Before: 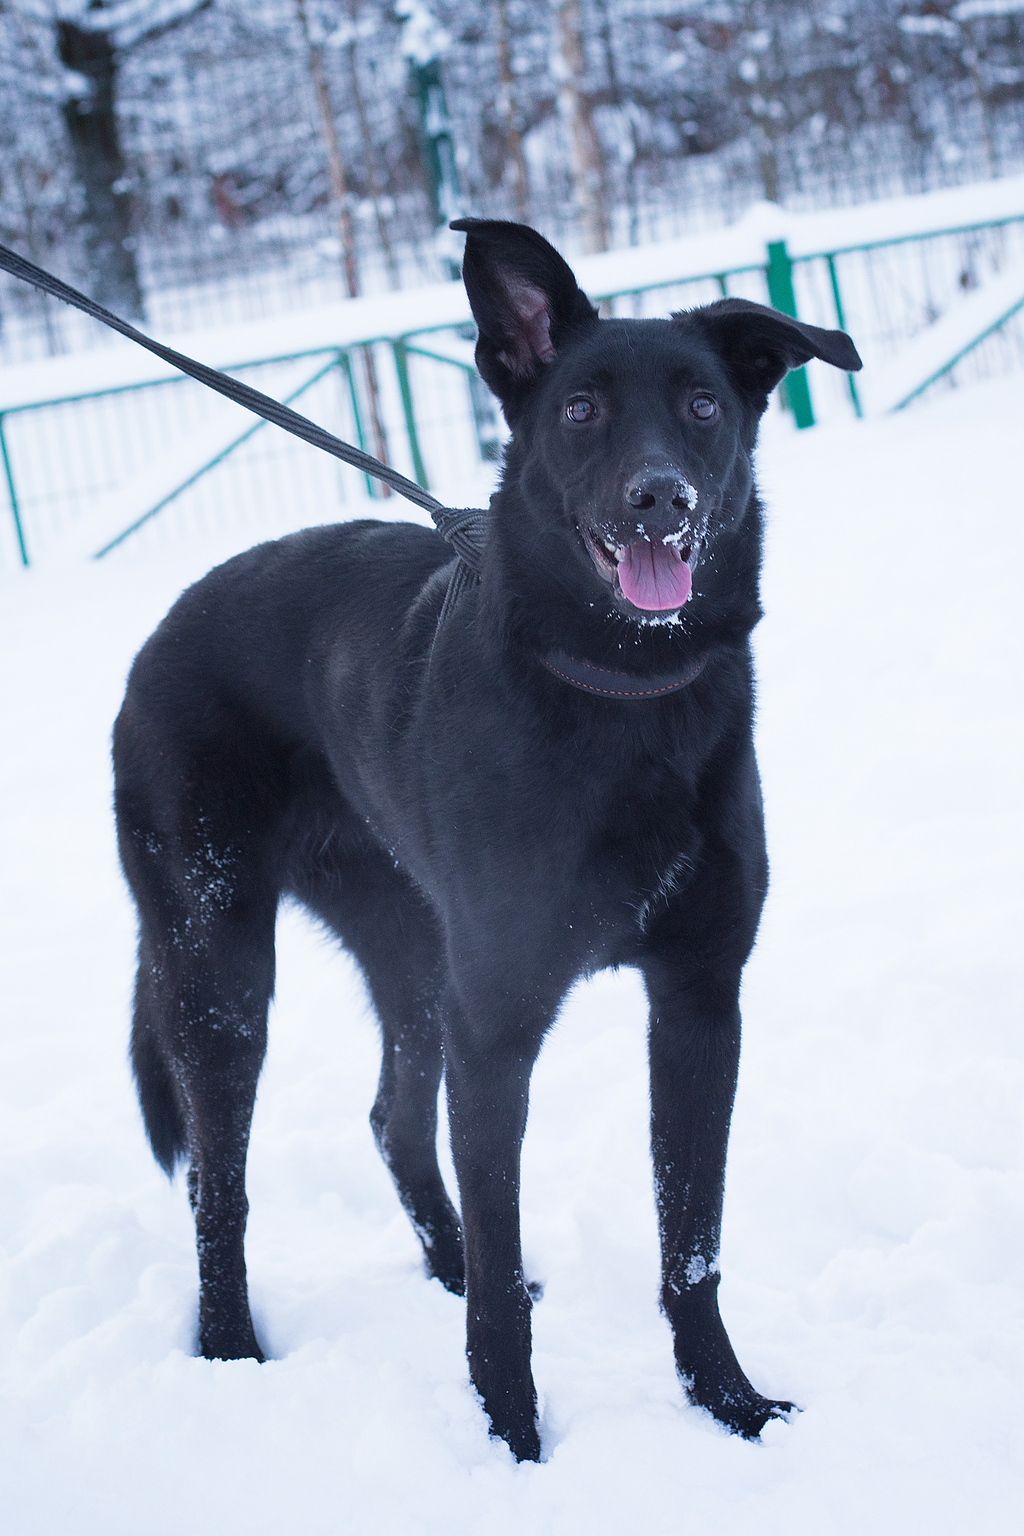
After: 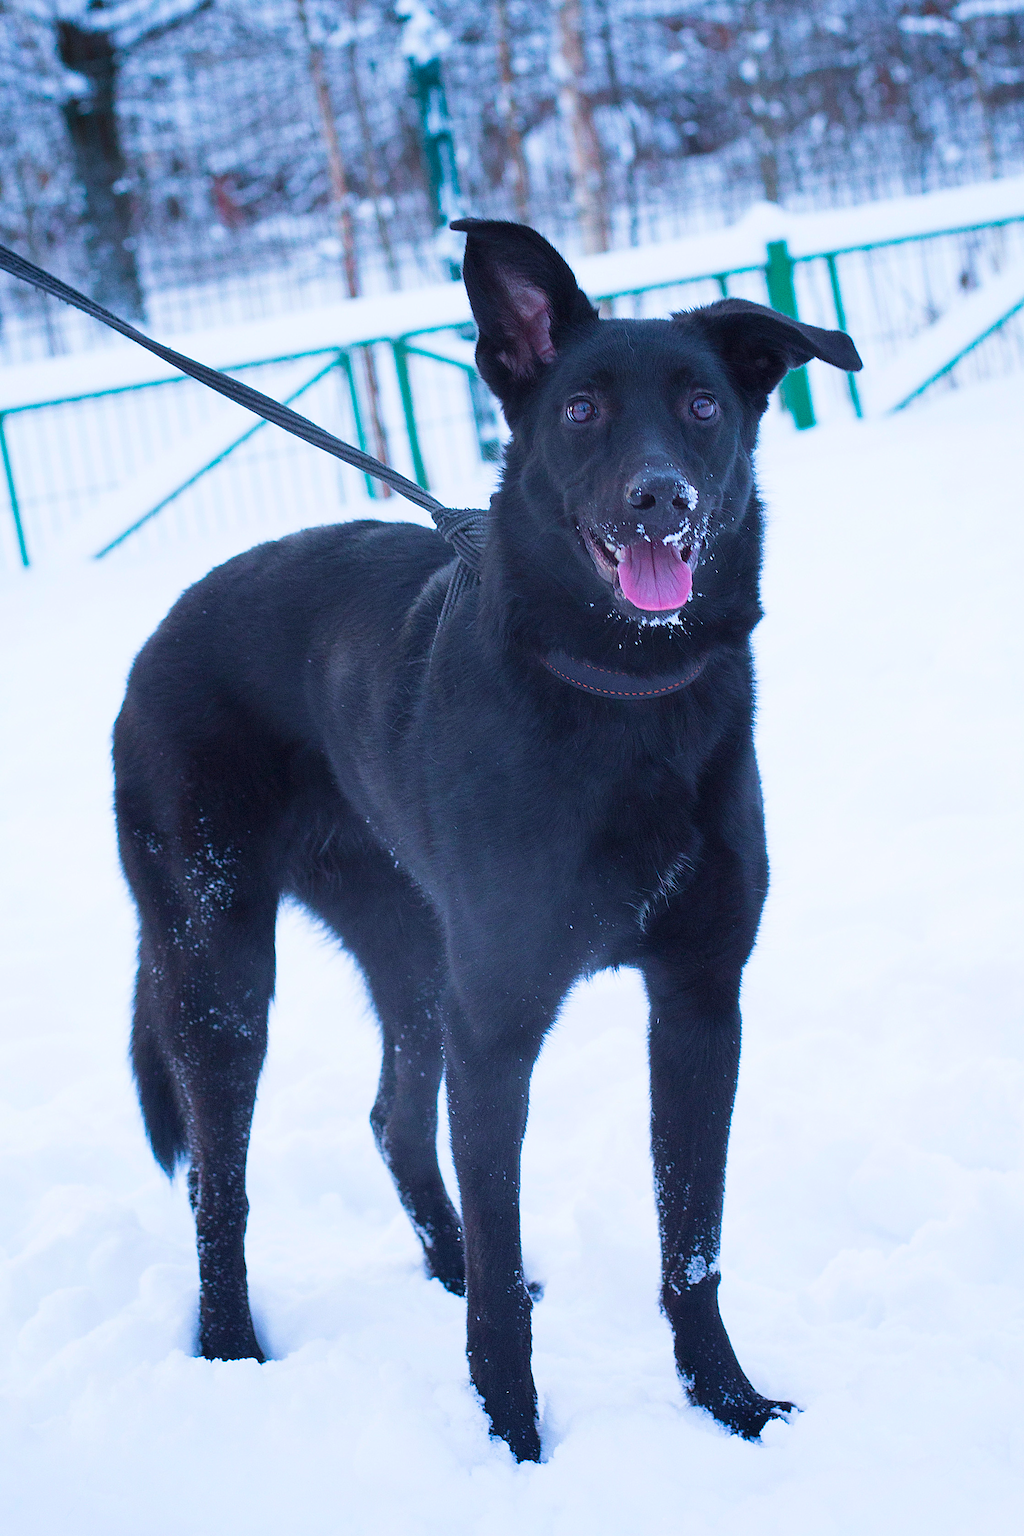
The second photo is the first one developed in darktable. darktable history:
color balance rgb: perceptual saturation grading › global saturation 19.475%, global vibrance 50.251%
